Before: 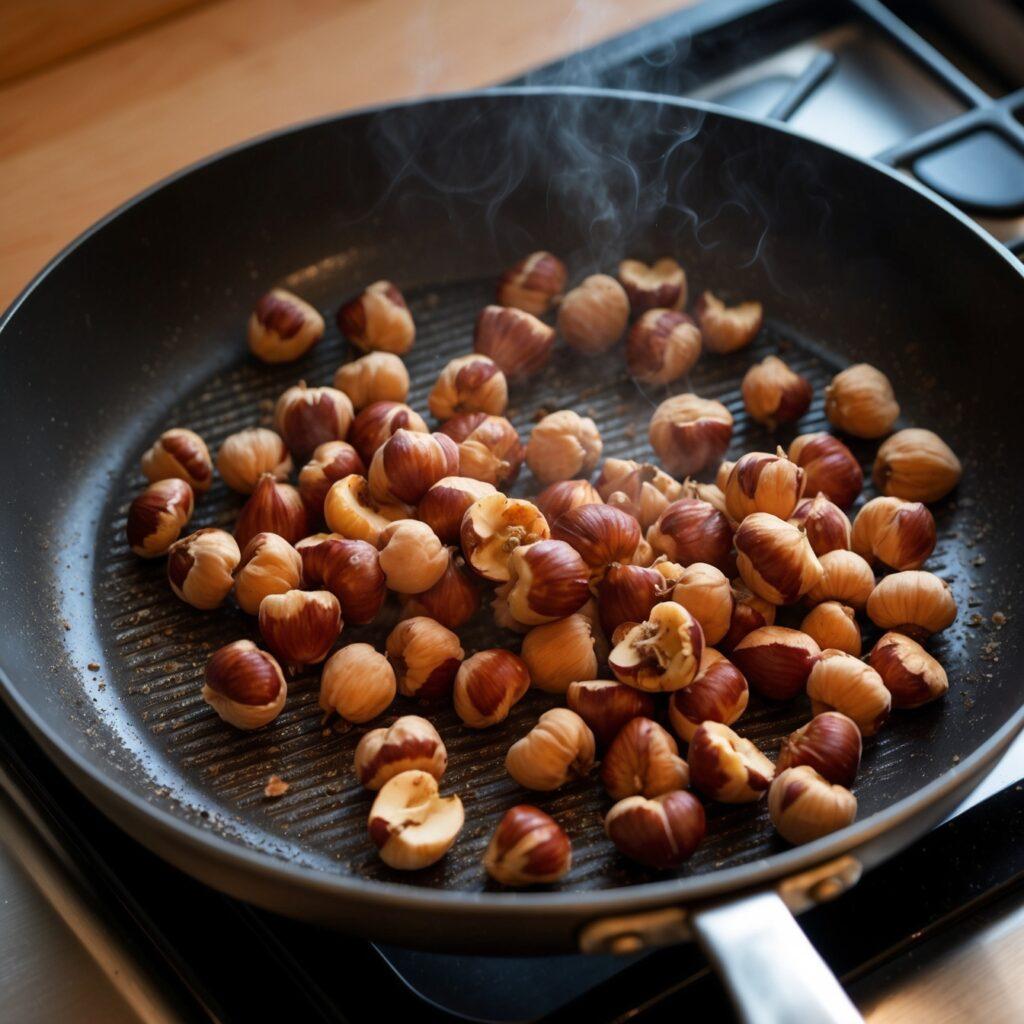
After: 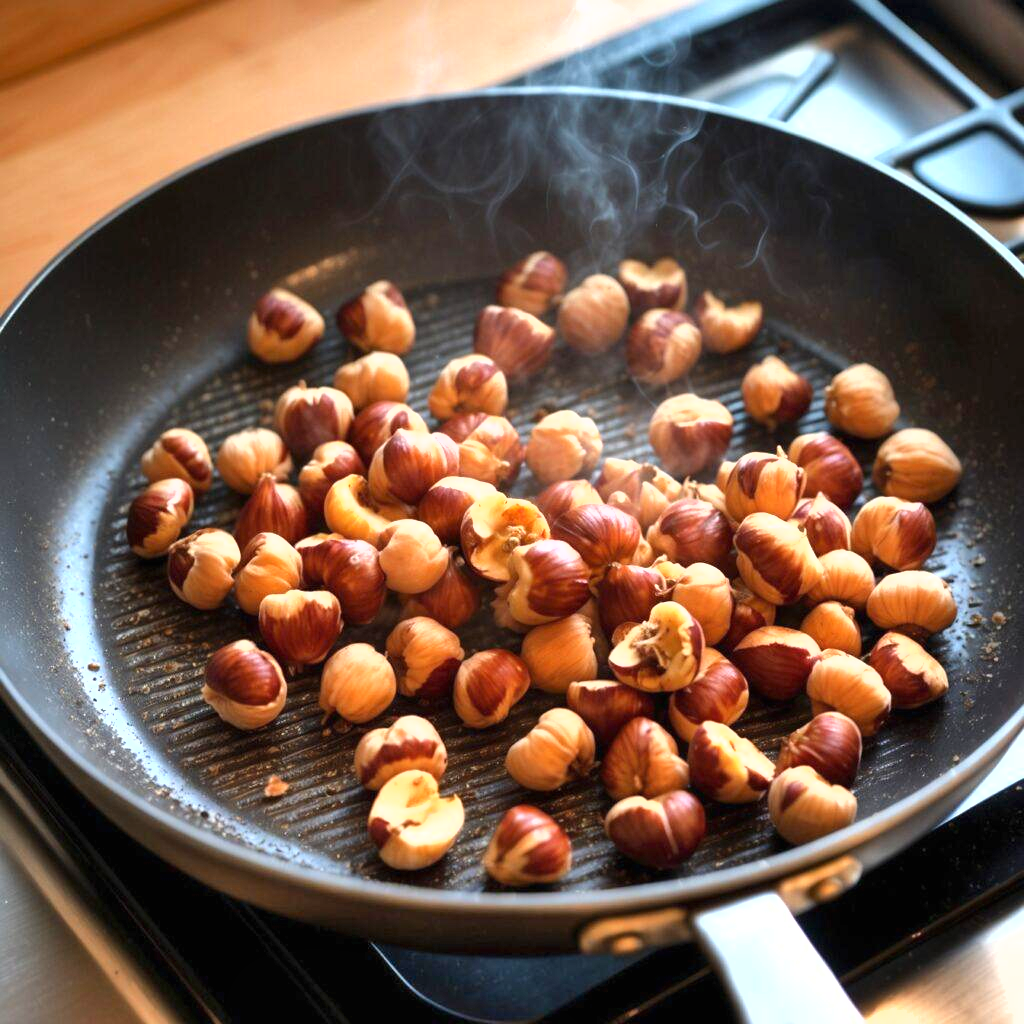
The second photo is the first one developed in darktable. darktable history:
shadows and highlights: low approximation 0.01, soften with gaussian
exposure: black level correction 0, exposure 1.1 EV, compensate exposure bias true, compensate highlight preservation false
